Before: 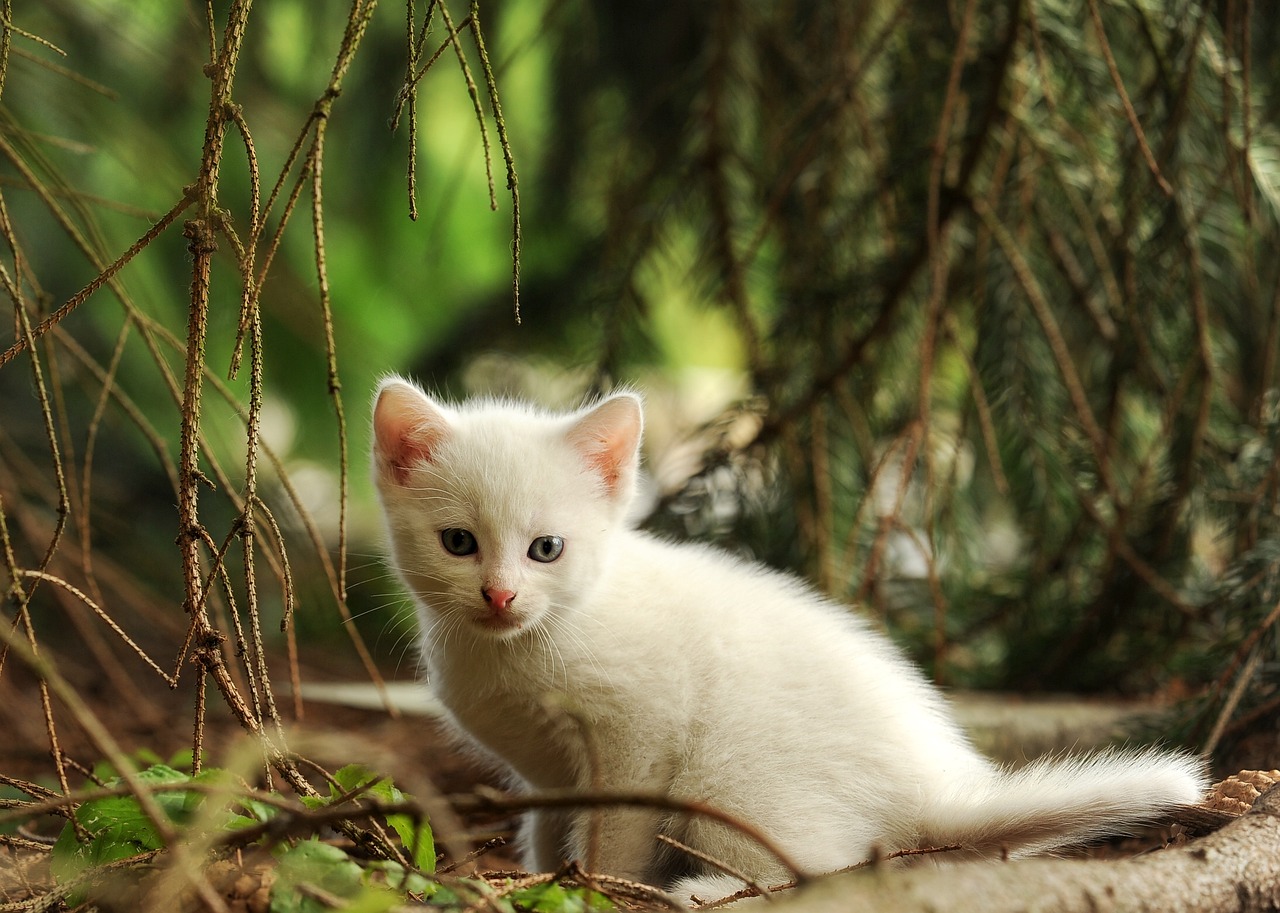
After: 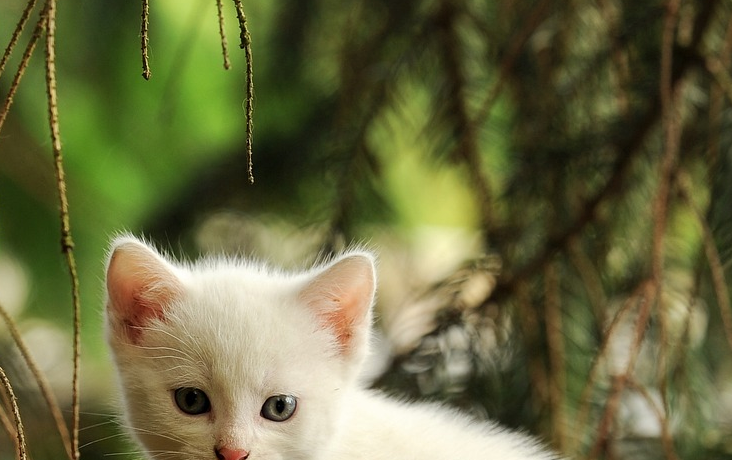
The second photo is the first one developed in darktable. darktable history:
shadows and highlights: shadows 37.27, highlights -28.18, soften with gaussian
exposure: compensate highlight preservation false
crop: left 20.932%, top 15.471%, right 21.848%, bottom 34.081%
